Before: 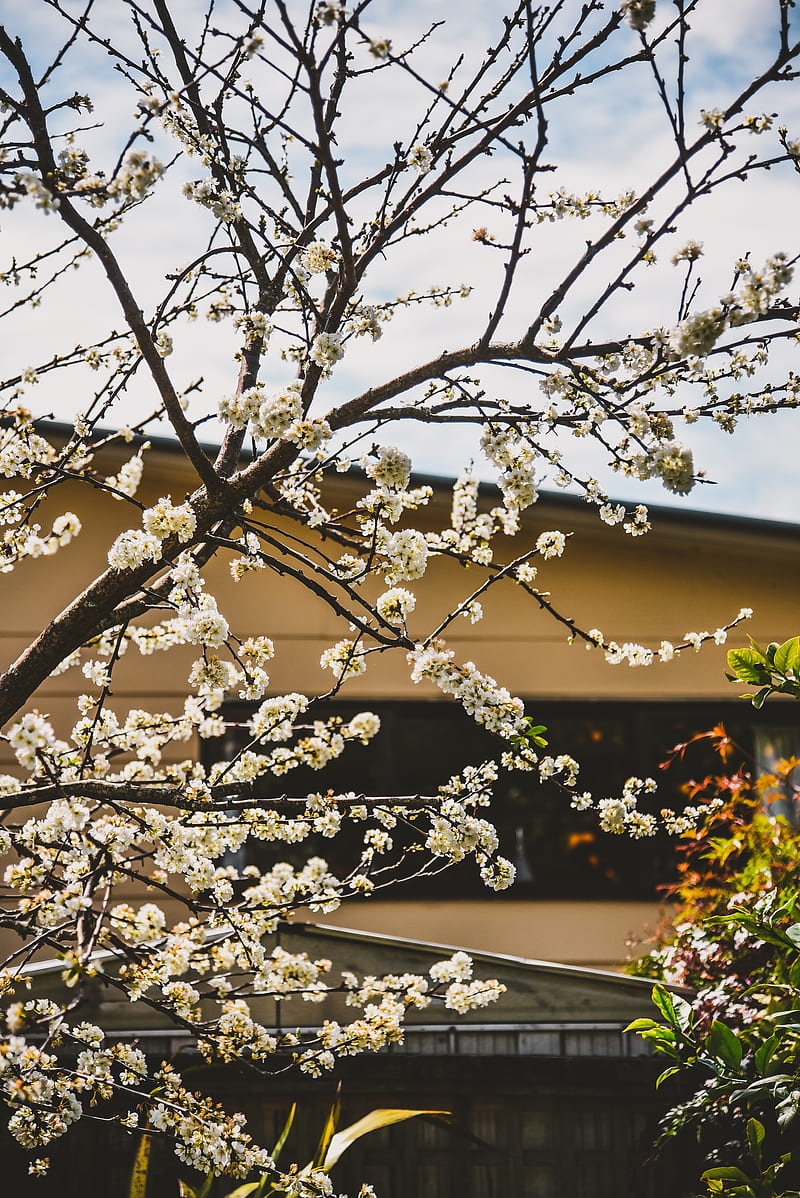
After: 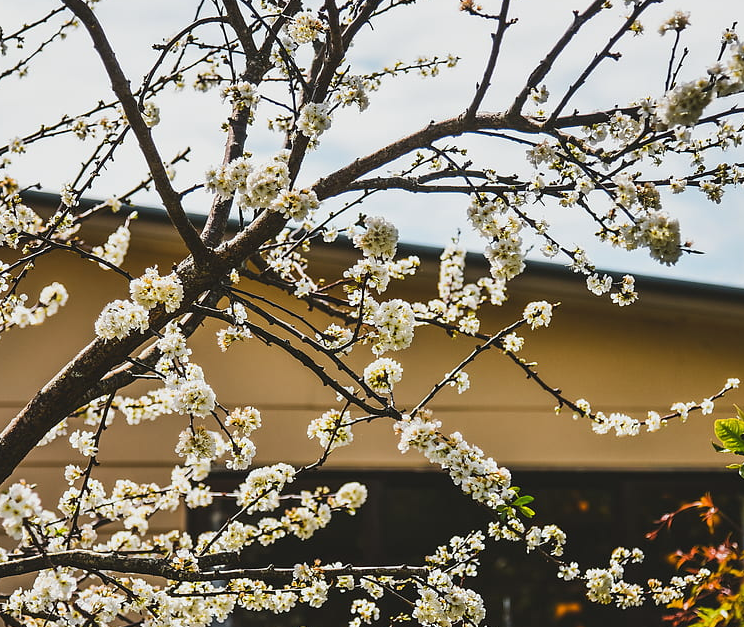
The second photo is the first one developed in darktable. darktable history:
white balance: red 0.978, blue 0.999
crop: left 1.744%, top 19.225%, right 5.069%, bottom 28.357%
